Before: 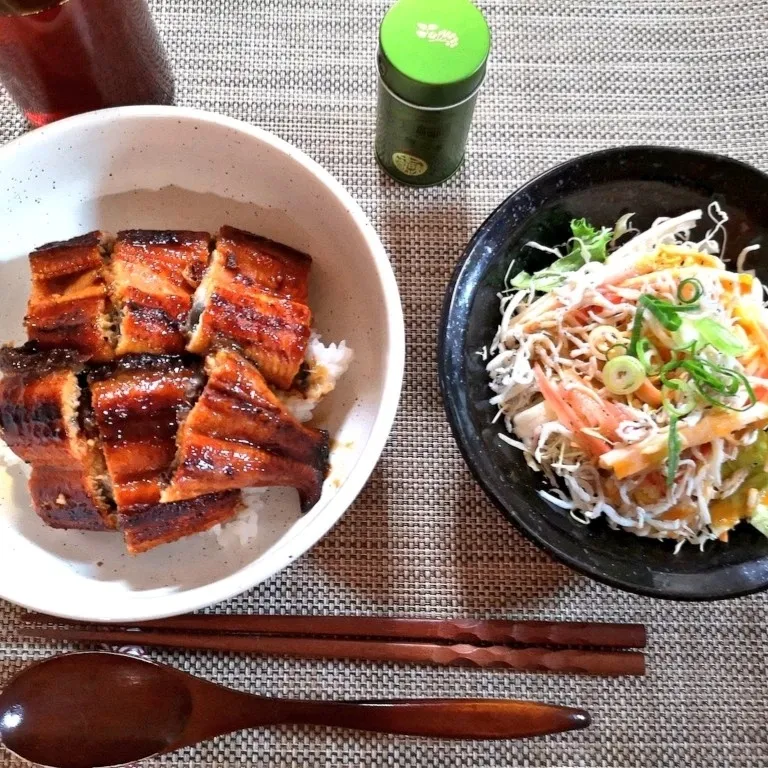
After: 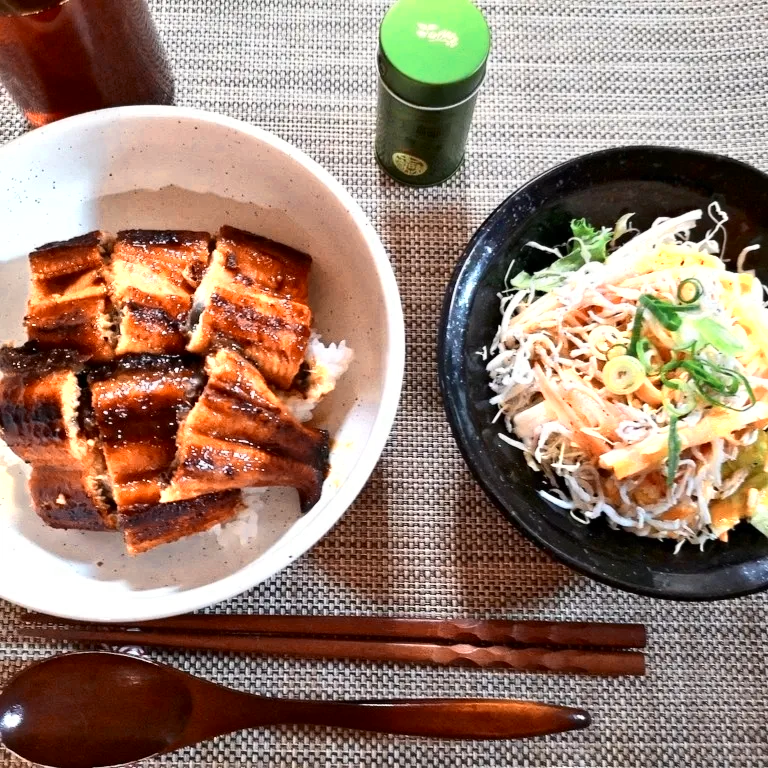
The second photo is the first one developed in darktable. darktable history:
contrast brightness saturation: contrast 0.152, brightness -0.009, saturation 0.102
color zones: curves: ch0 [(0.018, 0.548) (0.197, 0.654) (0.425, 0.447) (0.605, 0.658) (0.732, 0.579)]; ch1 [(0.105, 0.531) (0.224, 0.531) (0.386, 0.39) (0.618, 0.456) (0.732, 0.456) (0.956, 0.421)]; ch2 [(0.039, 0.583) (0.215, 0.465) (0.399, 0.544) (0.465, 0.548) (0.614, 0.447) (0.724, 0.43) (0.882, 0.623) (0.956, 0.632)]
